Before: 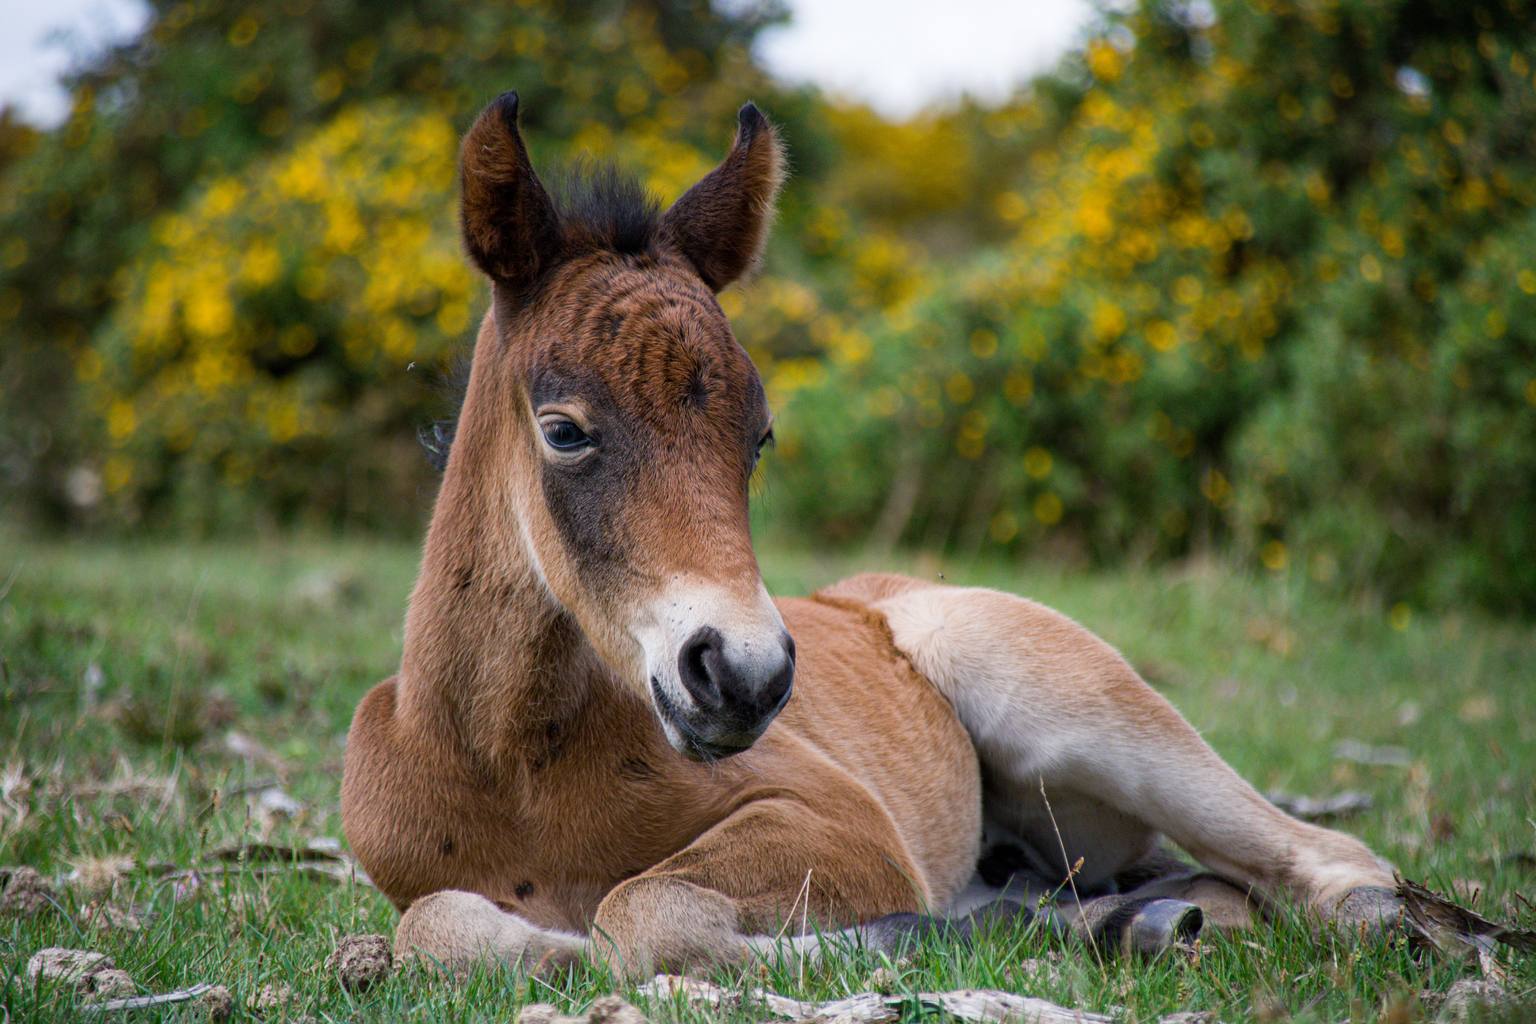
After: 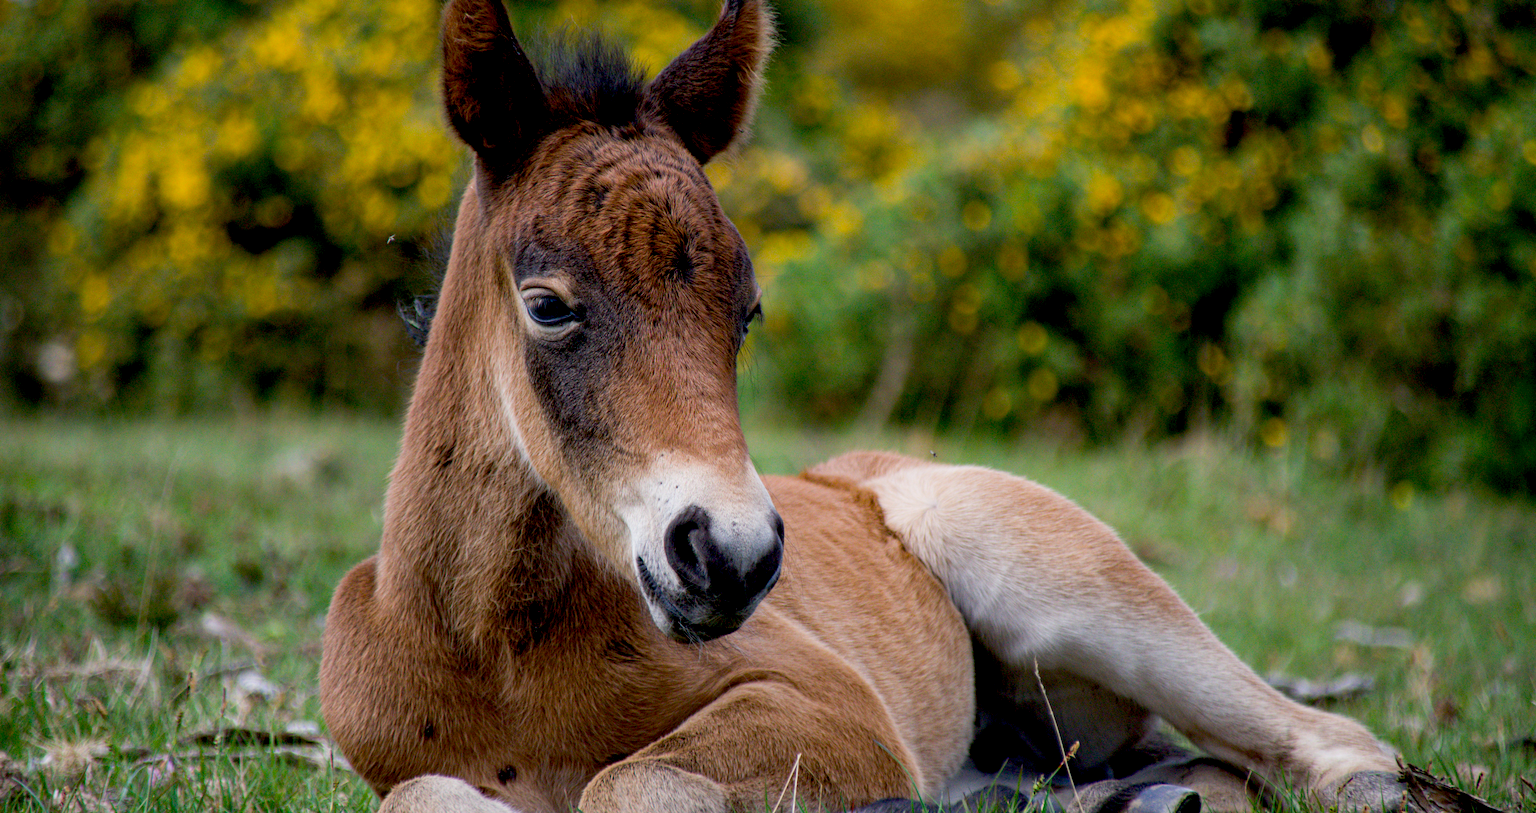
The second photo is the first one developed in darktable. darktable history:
crop and rotate: left 1.898%, top 12.98%, right 0.313%, bottom 9.343%
exposure: black level correction 0.017, exposure -0.005 EV, compensate highlight preservation false
